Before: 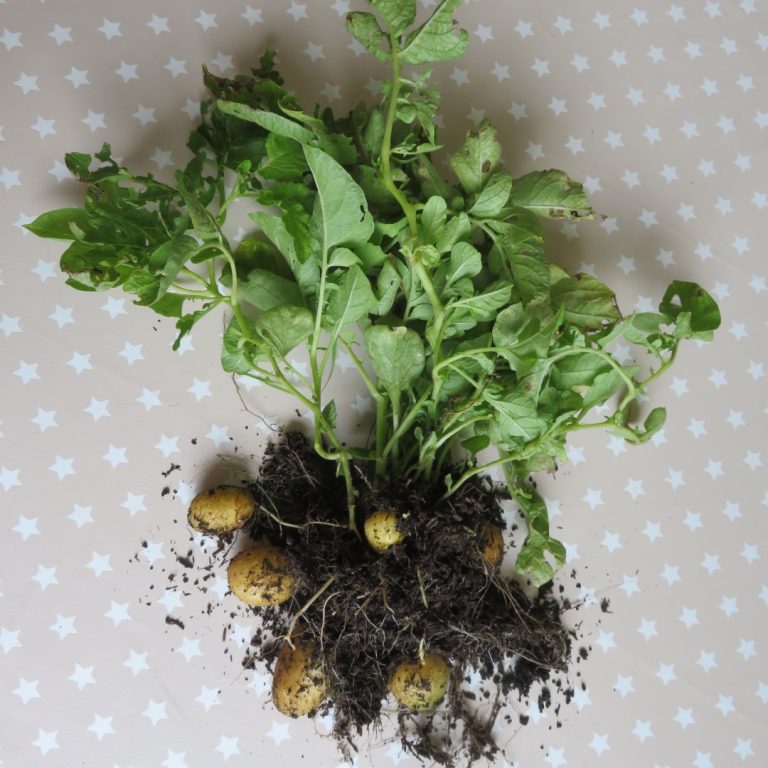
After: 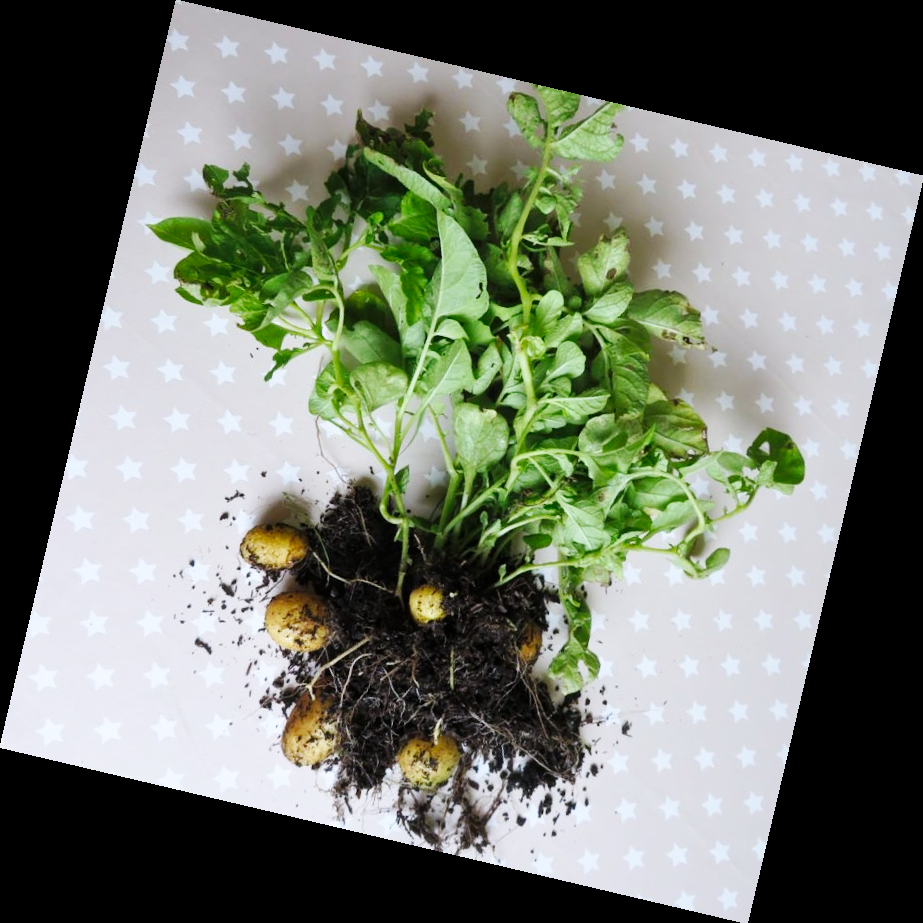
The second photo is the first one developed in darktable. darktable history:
base curve: curves: ch0 [(0, 0) (0.032, 0.025) (0.121, 0.166) (0.206, 0.329) (0.605, 0.79) (1, 1)], preserve colors none
local contrast: mode bilateral grid, contrast 28, coarseness 16, detail 115%, midtone range 0.2
rotate and perspective: rotation 13.27°, automatic cropping off
white balance: red 0.984, blue 1.059
